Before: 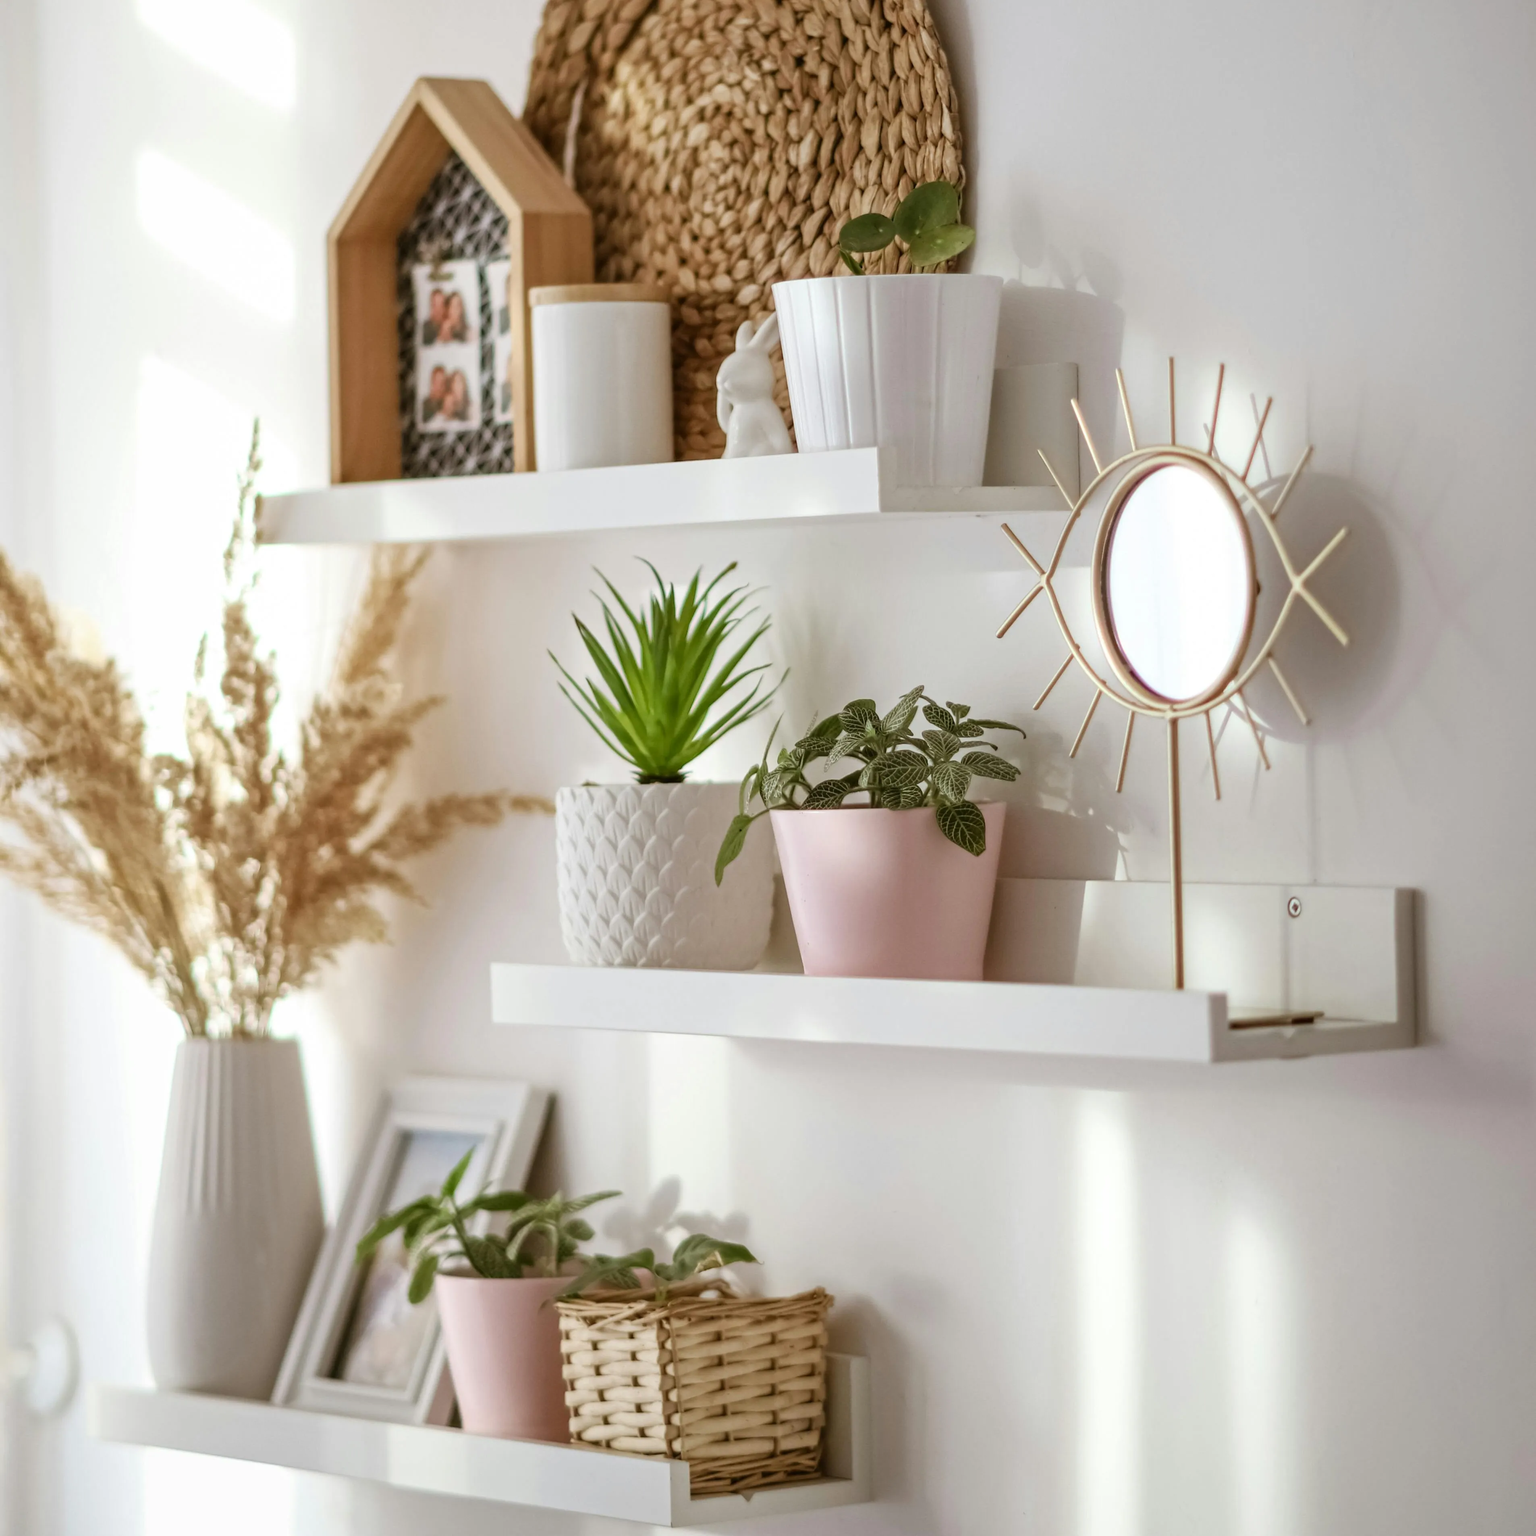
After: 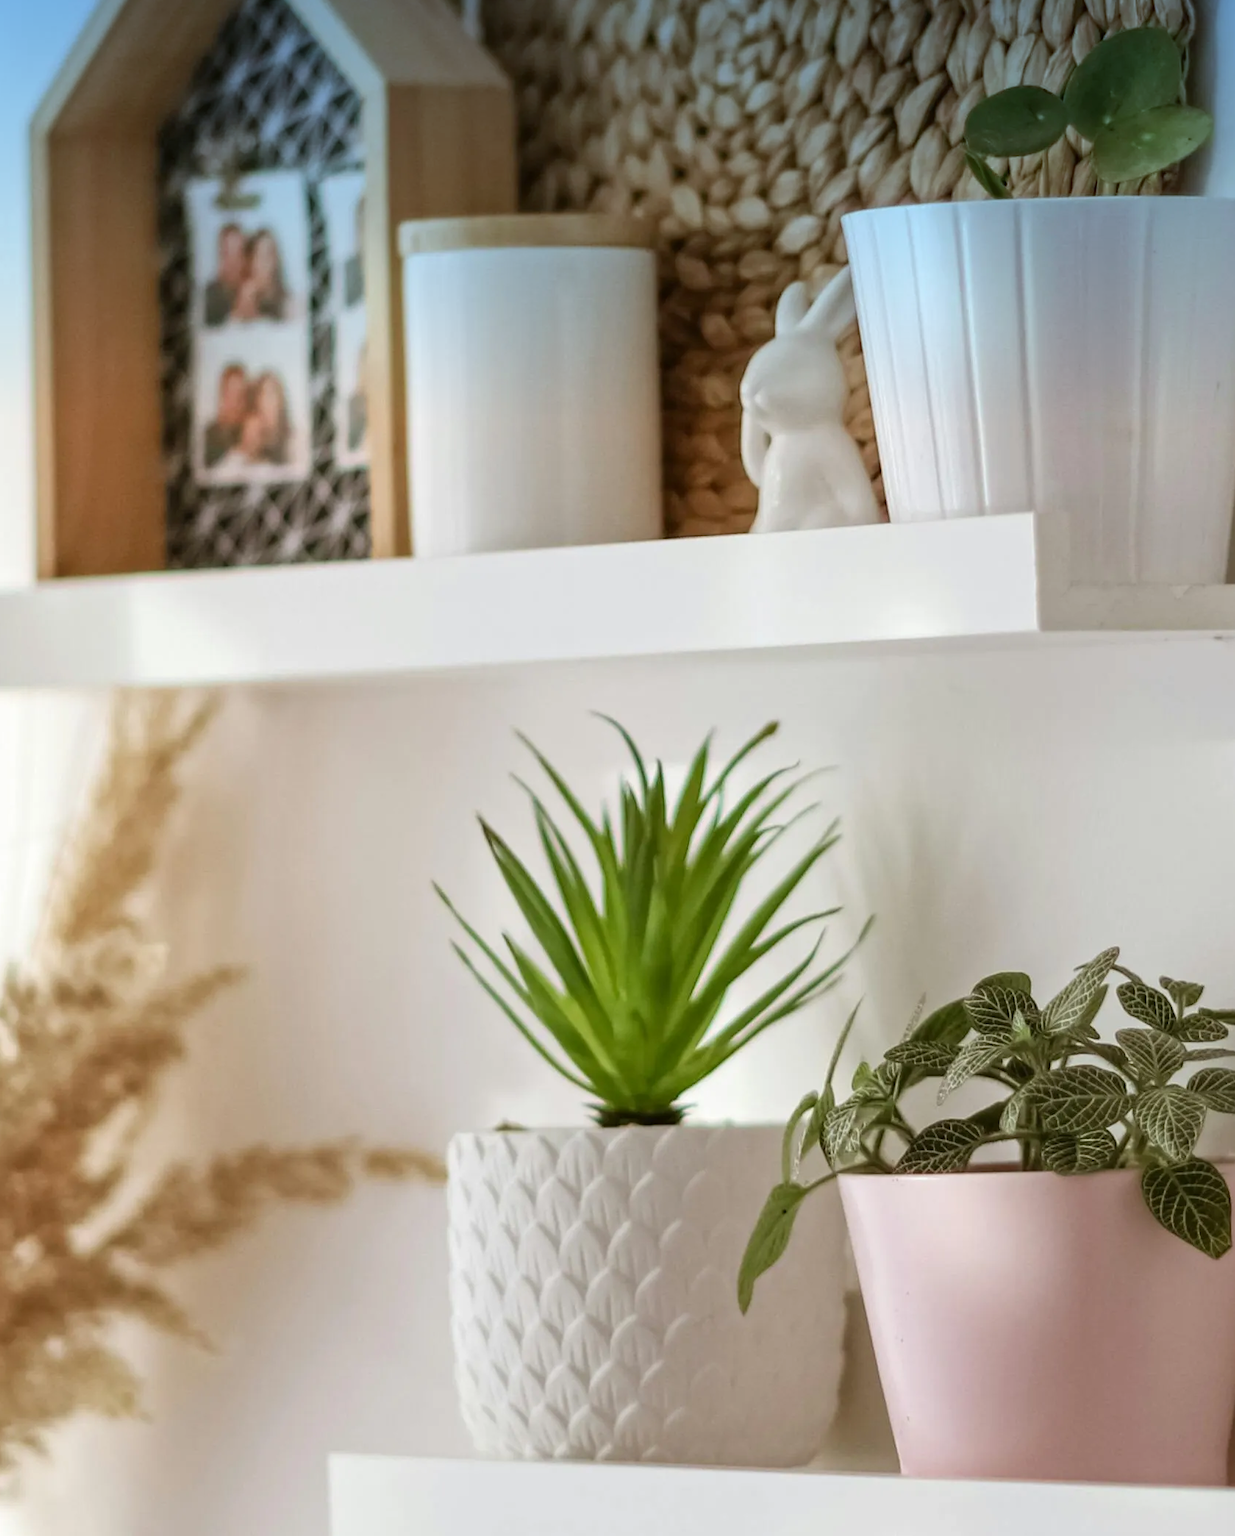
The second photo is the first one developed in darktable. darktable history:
crop: left 20.248%, top 10.86%, right 35.675%, bottom 34.321%
graduated density: density 2.02 EV, hardness 44%, rotation 0.374°, offset 8.21, hue 208.8°, saturation 97%
